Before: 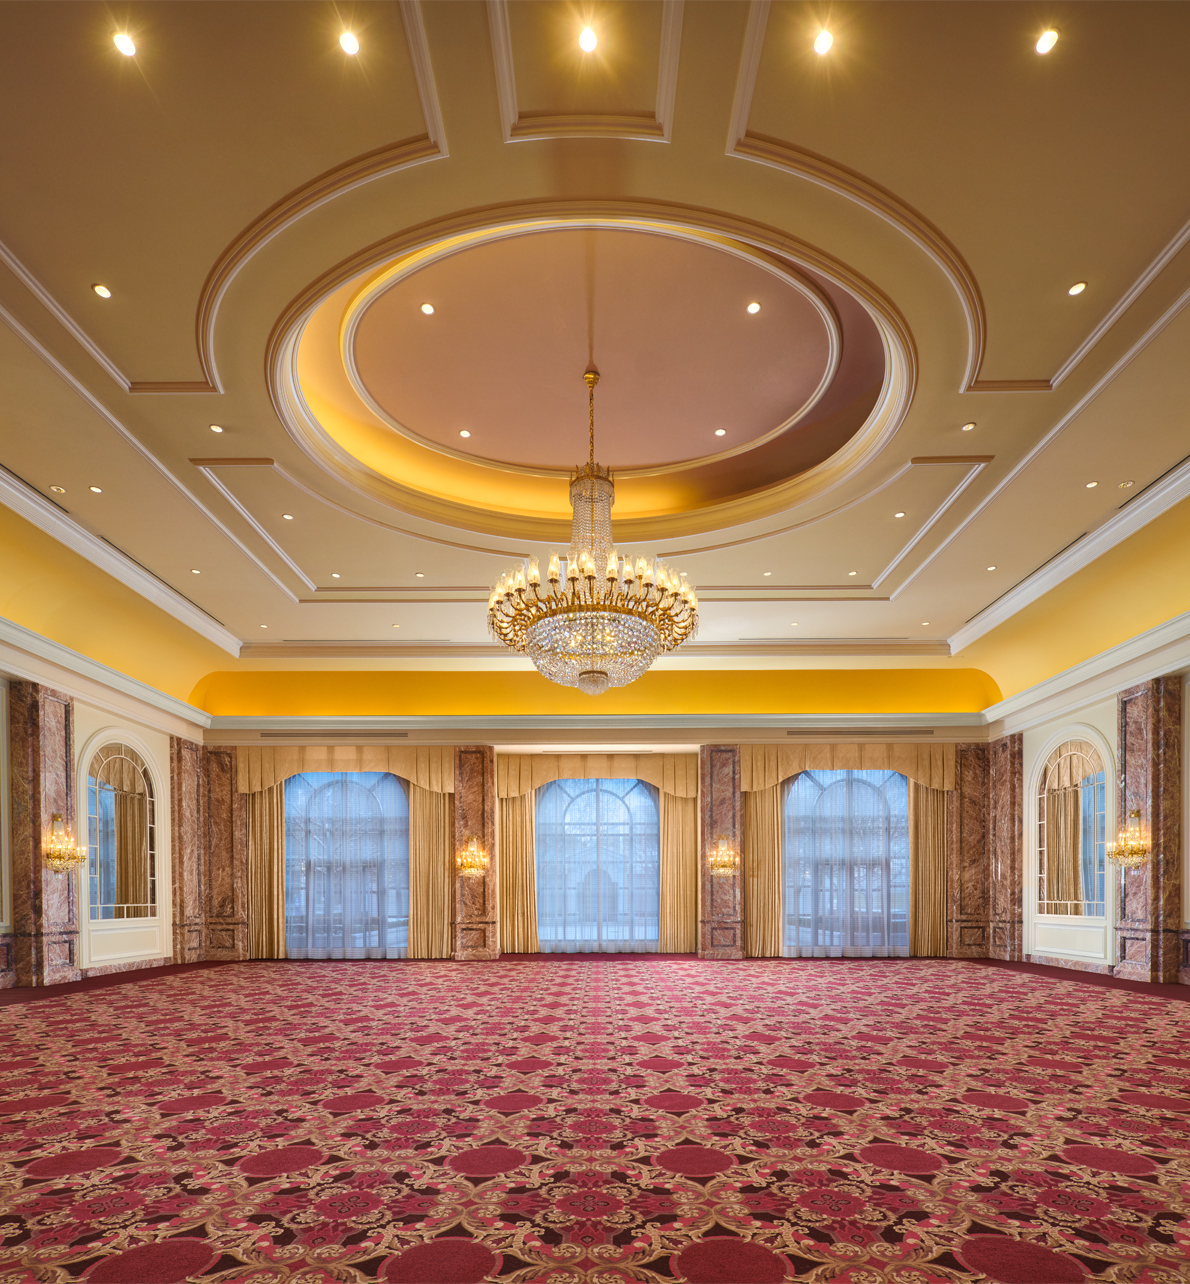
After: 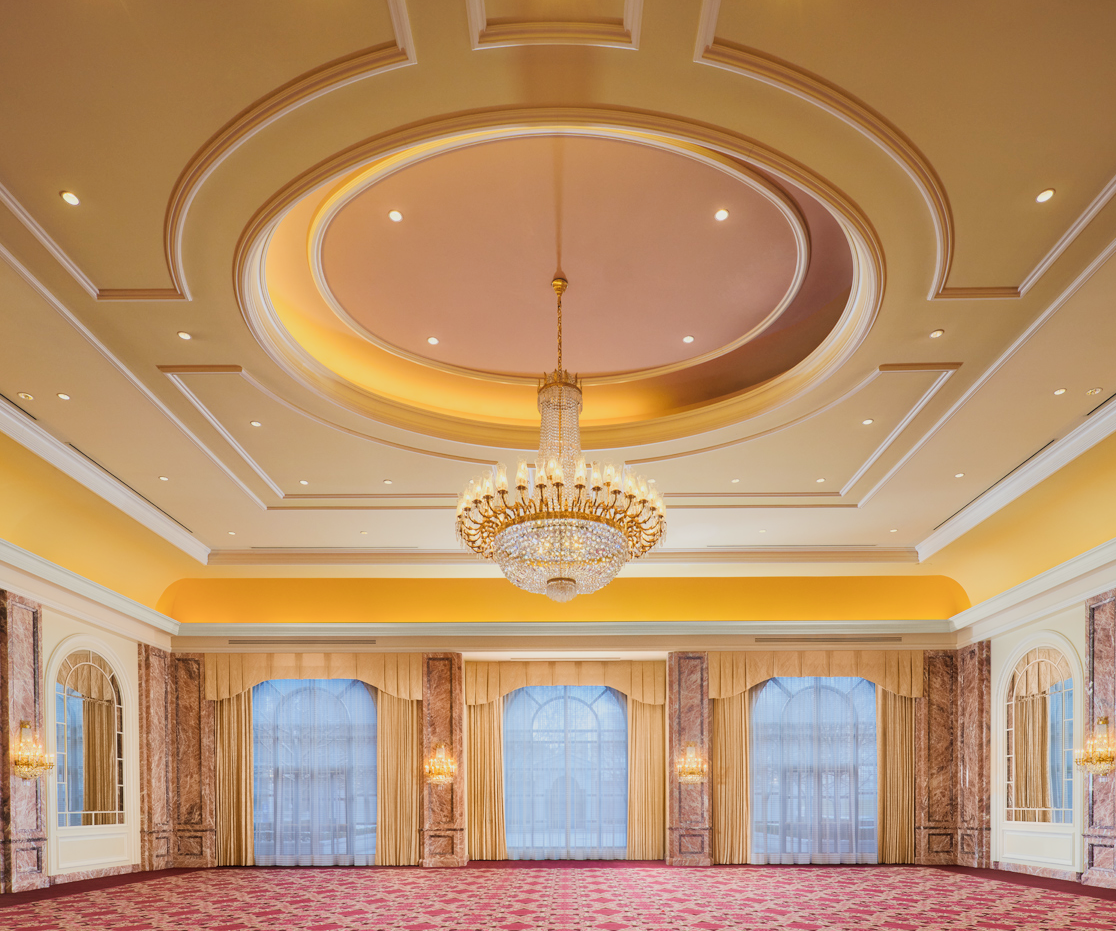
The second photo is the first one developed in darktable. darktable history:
exposure: exposure 0.564 EV, compensate highlight preservation false
crop: left 2.737%, top 7.287%, right 3.421%, bottom 20.179%
filmic rgb: black relative exposure -7.65 EV, white relative exposure 4.56 EV, hardness 3.61
